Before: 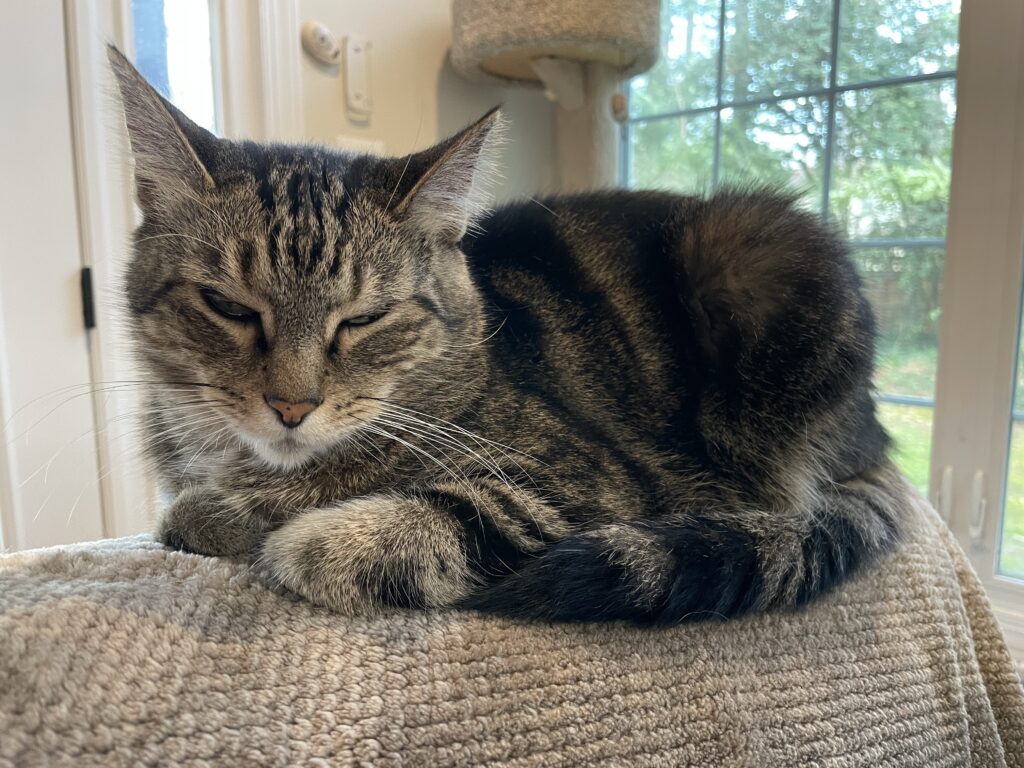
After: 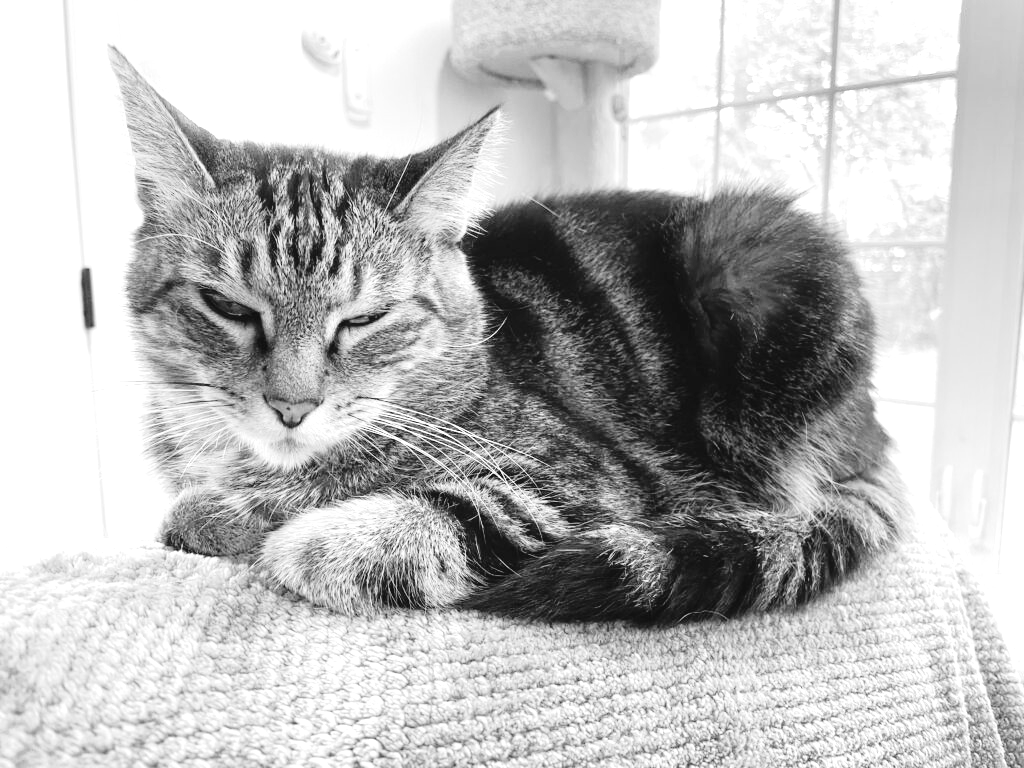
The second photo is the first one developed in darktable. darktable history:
monochrome: size 1
exposure: black level correction 0, exposure 1.45 EV, compensate exposure bias true, compensate highlight preservation false
tone curve: curves: ch0 [(0, 0.037) (0.045, 0.055) (0.155, 0.138) (0.29, 0.325) (0.428, 0.513) (0.604, 0.71) (0.824, 0.882) (1, 0.965)]; ch1 [(0, 0) (0.339, 0.334) (0.445, 0.419) (0.476, 0.454) (0.498, 0.498) (0.53, 0.515) (0.557, 0.556) (0.609, 0.649) (0.716, 0.746) (1, 1)]; ch2 [(0, 0) (0.327, 0.318) (0.417, 0.426) (0.46, 0.453) (0.502, 0.5) (0.526, 0.52) (0.554, 0.541) (0.626, 0.65) (0.749, 0.746) (1, 1)], color space Lab, independent channels, preserve colors none
